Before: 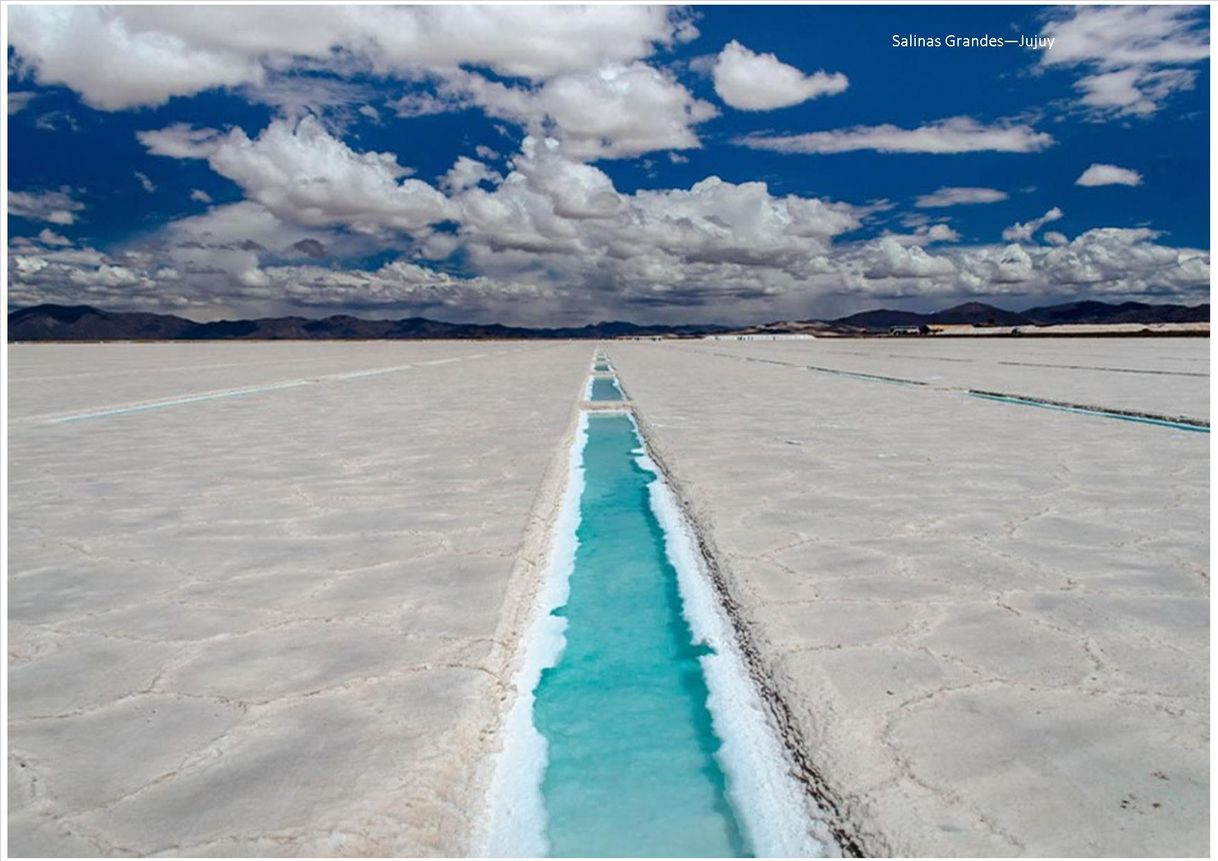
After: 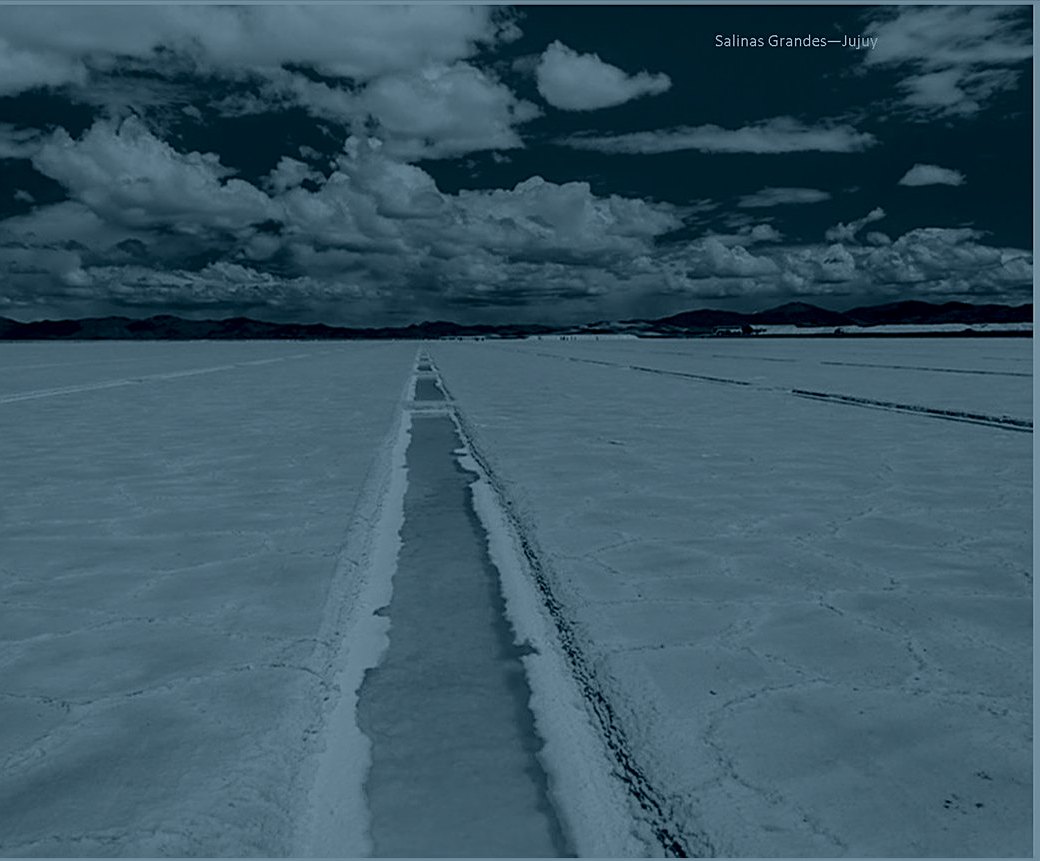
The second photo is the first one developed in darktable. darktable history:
sharpen: on, module defaults
crop and rotate: left 14.584%
shadows and highlights: shadows 0, highlights 40
white balance: red 1.138, green 0.996, blue 0.812
colorize: hue 194.4°, saturation 29%, source mix 61.75%, lightness 3.98%, version 1
